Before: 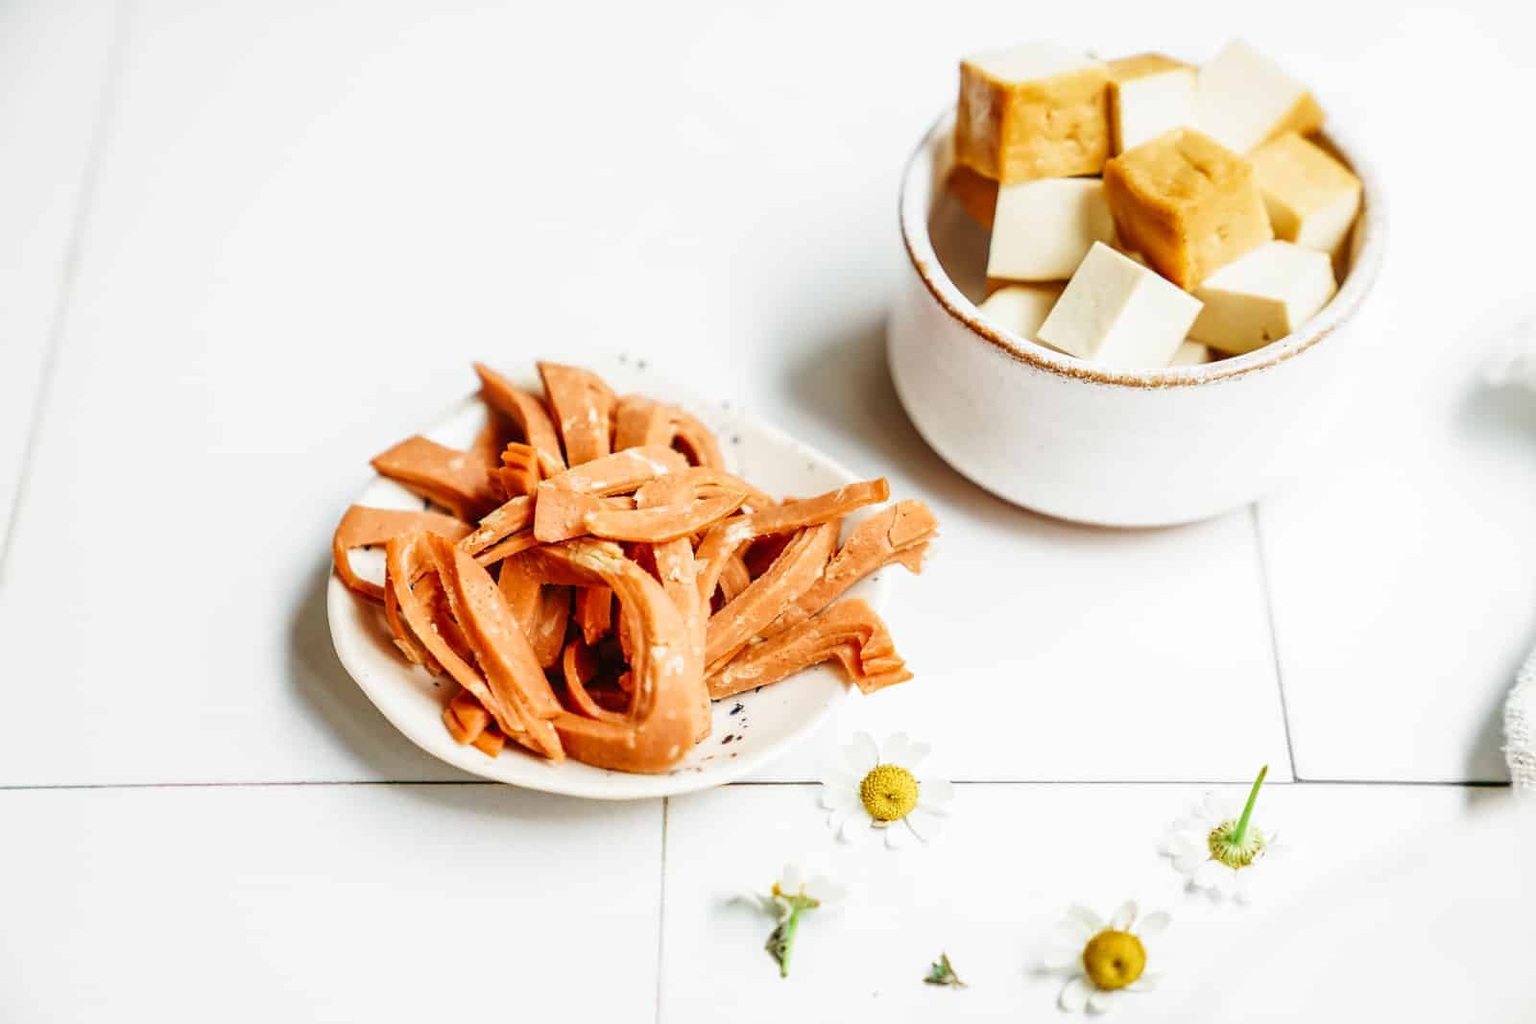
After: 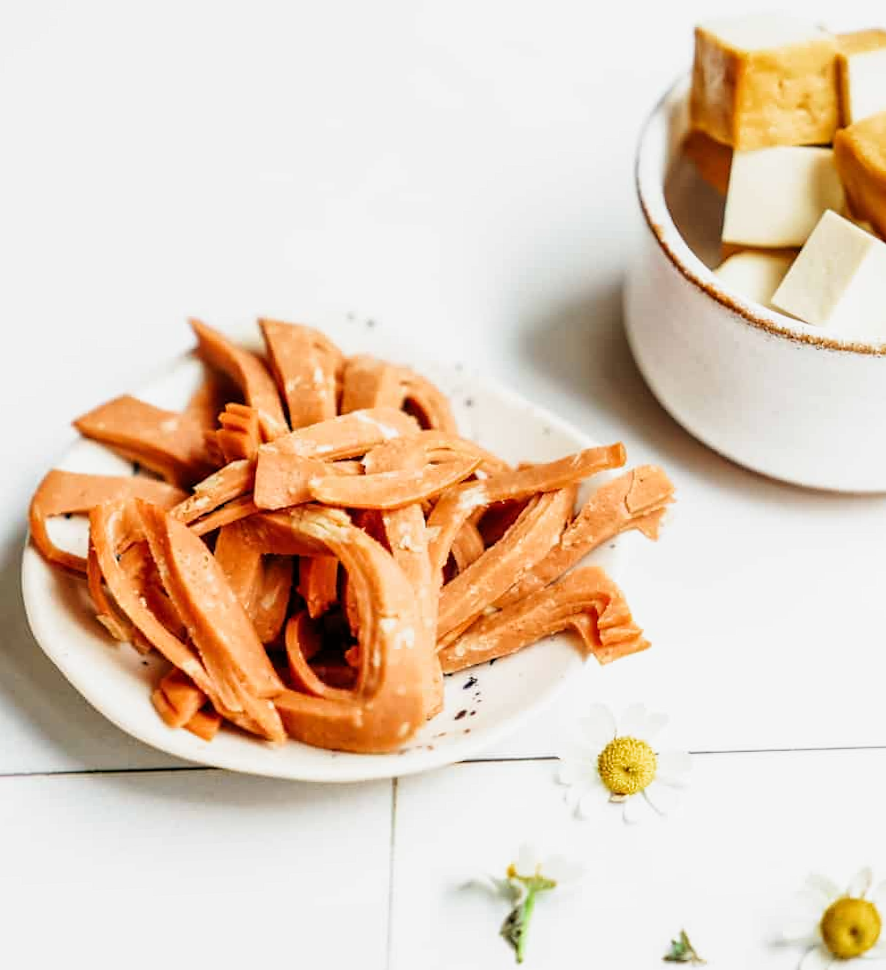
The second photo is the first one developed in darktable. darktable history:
filmic rgb: black relative exposure -12.8 EV, white relative exposure 2.8 EV, threshold 3 EV, target black luminance 0%, hardness 8.54, latitude 70.41%, contrast 1.133, shadows ↔ highlights balance -0.395%, color science v4 (2020), enable highlight reconstruction true
crop and rotate: left 22.516%, right 21.234%
rotate and perspective: rotation -0.013°, lens shift (vertical) -0.027, lens shift (horizontal) 0.178, crop left 0.016, crop right 0.989, crop top 0.082, crop bottom 0.918
